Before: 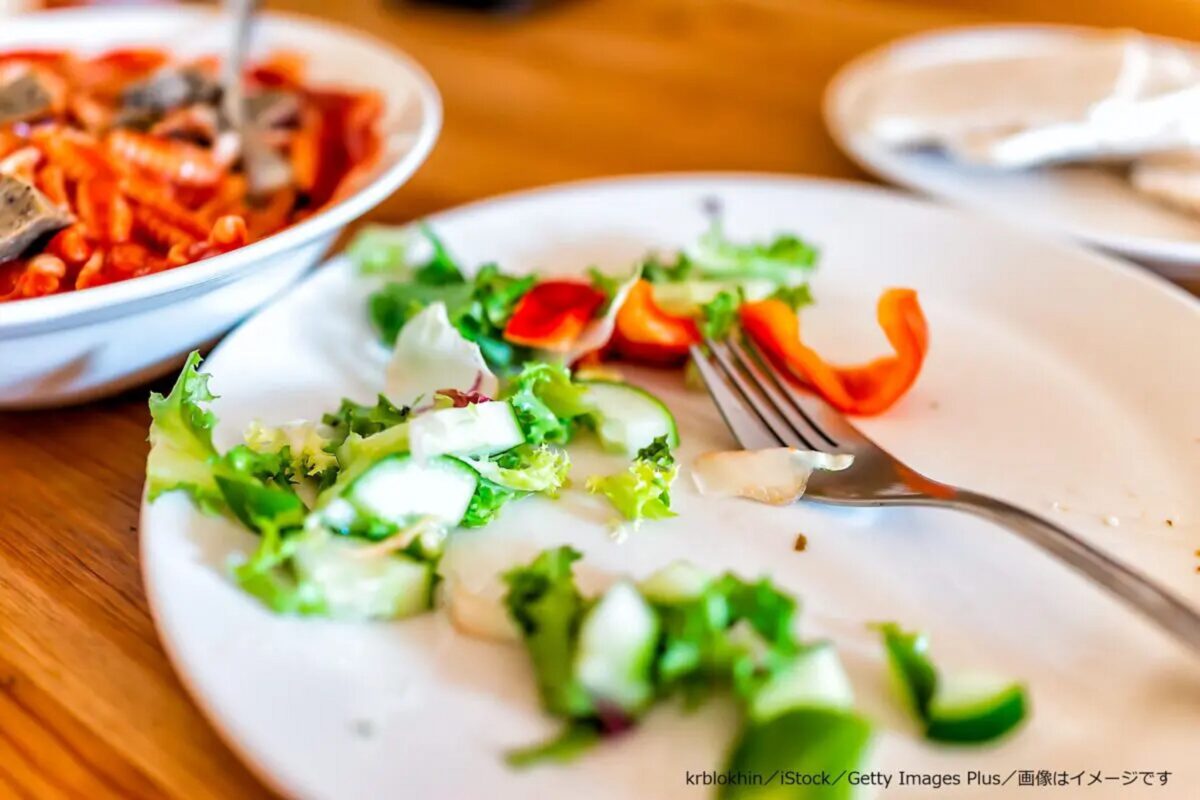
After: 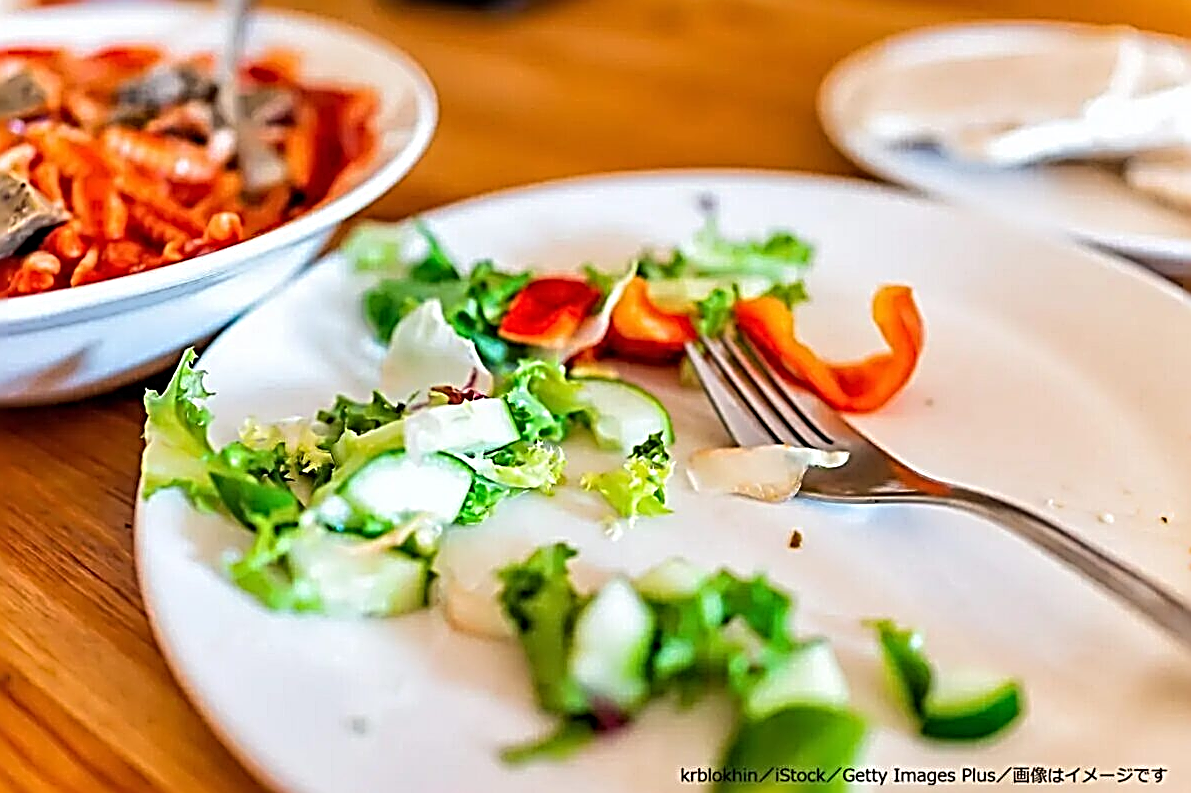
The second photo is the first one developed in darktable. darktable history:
sharpen: radius 3.158, amount 1.731
crop: left 0.434%, top 0.485%, right 0.244%, bottom 0.386%
